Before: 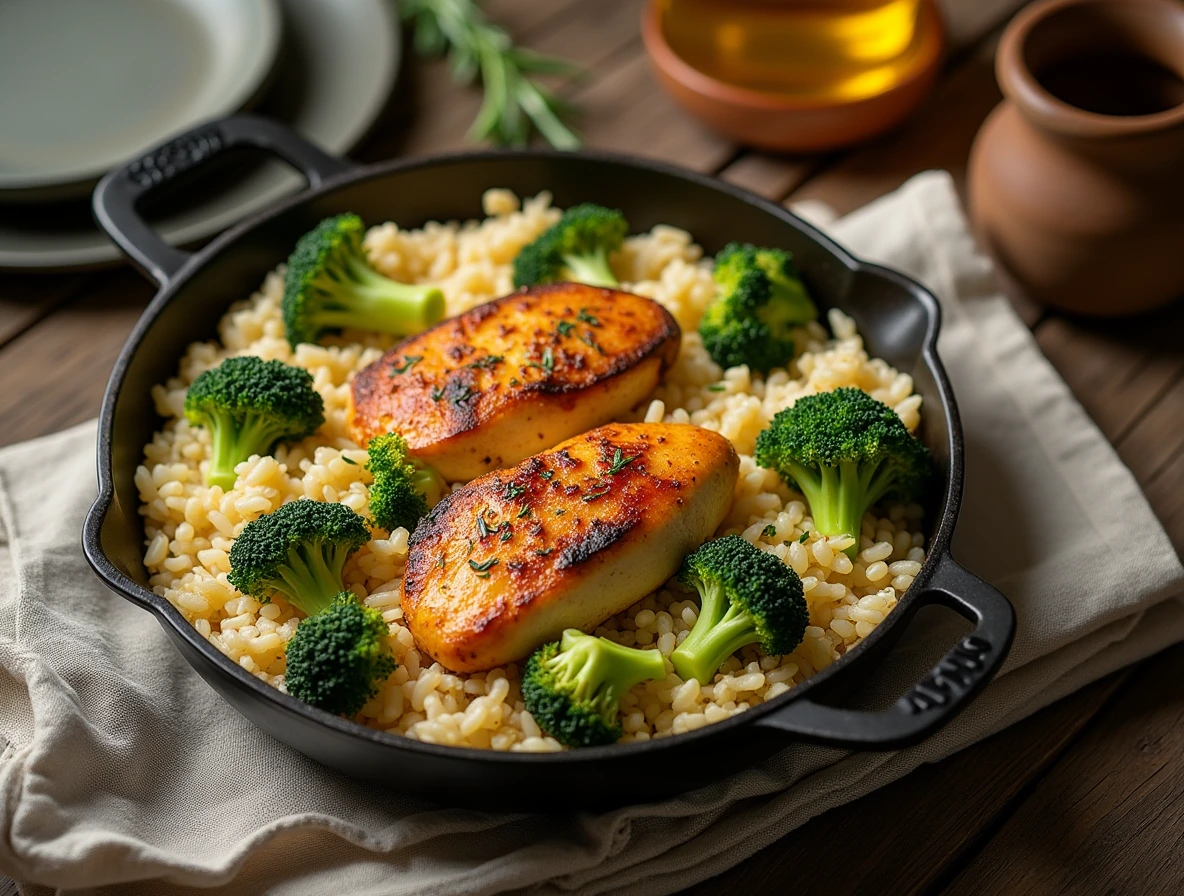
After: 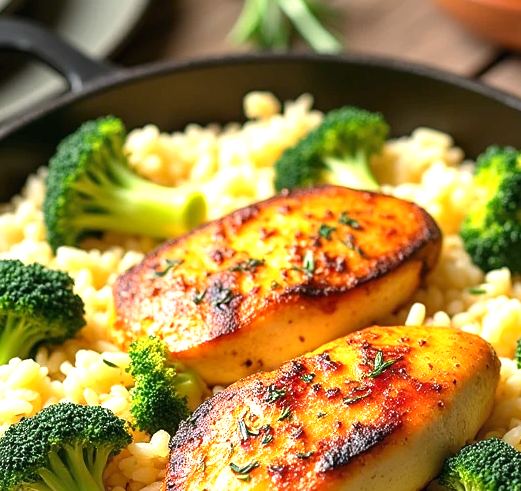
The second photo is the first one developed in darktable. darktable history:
crop: left 20.248%, top 10.86%, right 35.675%, bottom 34.321%
shadows and highlights: shadows 52.34, highlights -28.23, soften with gaussian
white balance: emerald 1
exposure: black level correction 0, exposure 1.2 EV, compensate exposure bias true, compensate highlight preservation false
